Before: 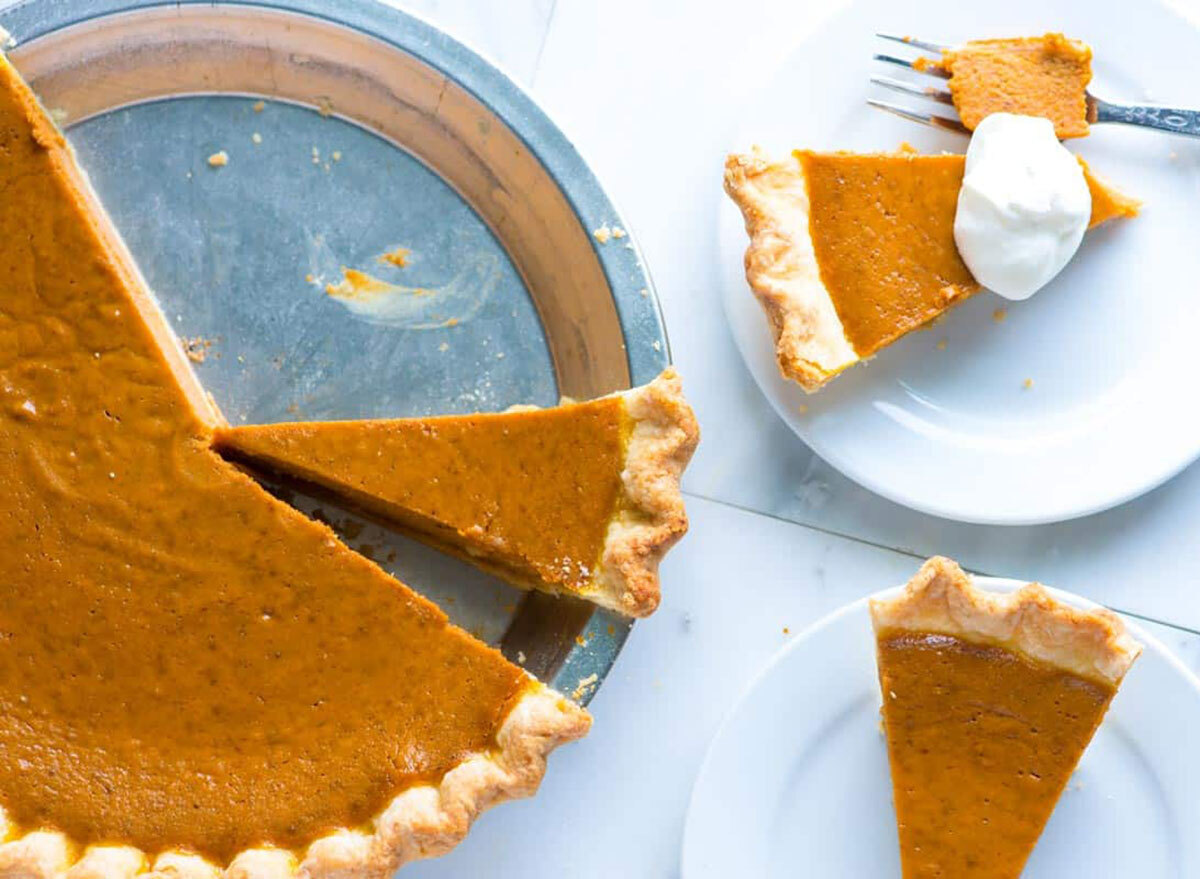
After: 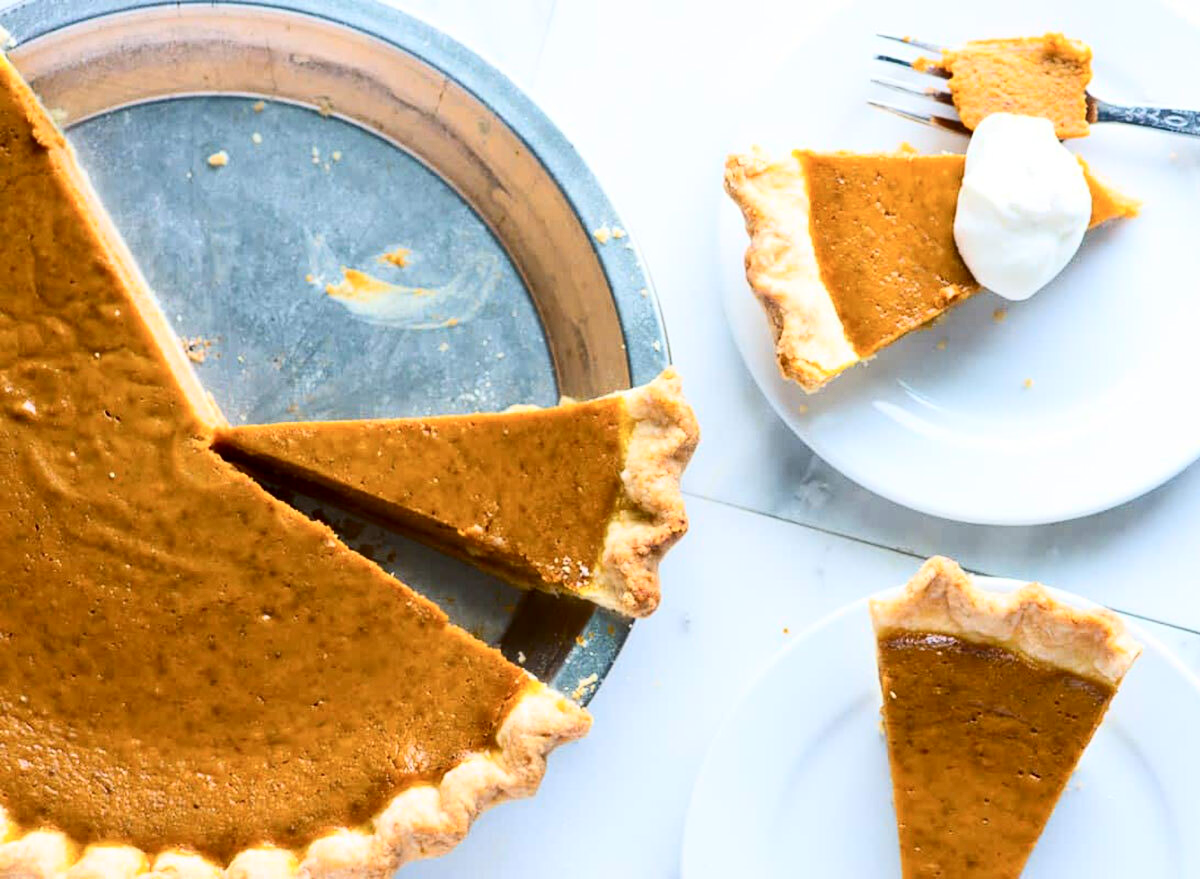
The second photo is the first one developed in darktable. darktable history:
contrast brightness saturation: contrast 0.298
